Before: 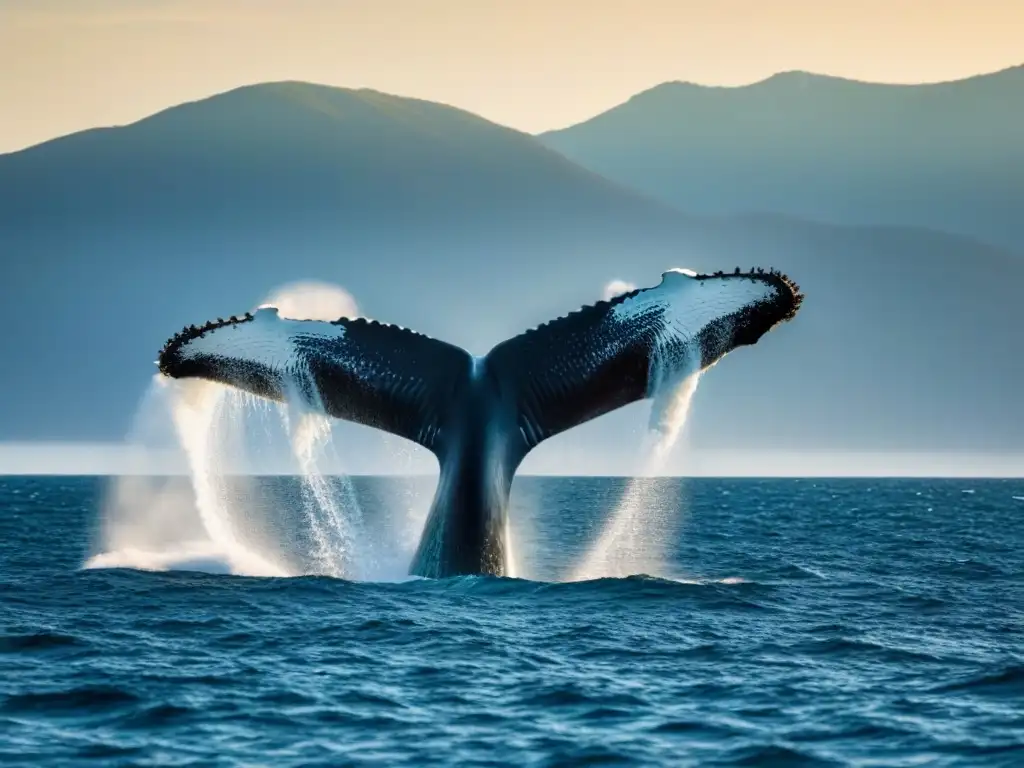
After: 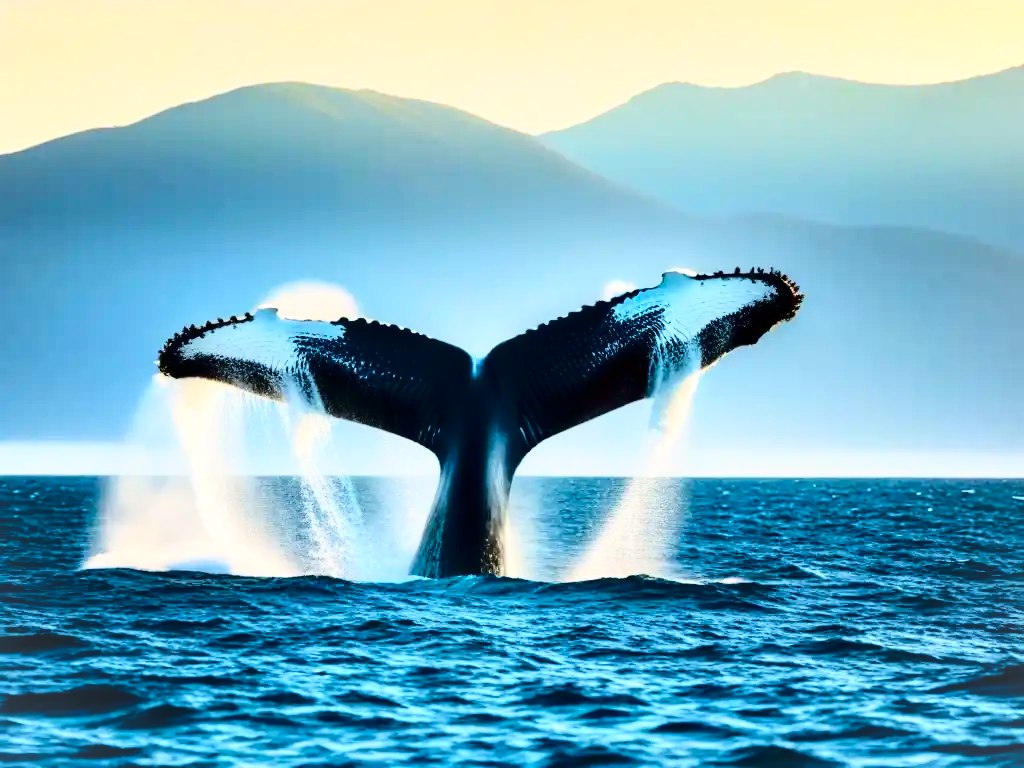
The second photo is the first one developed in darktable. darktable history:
base curve: curves: ch0 [(0, 0) (0.032, 0.037) (0.105, 0.228) (0.435, 0.76) (0.856, 0.983) (1, 1)]
vignetting: brightness 0.043, saturation 0.001, unbound false
contrast brightness saturation: contrast 0.208, brightness -0.109, saturation 0.21
